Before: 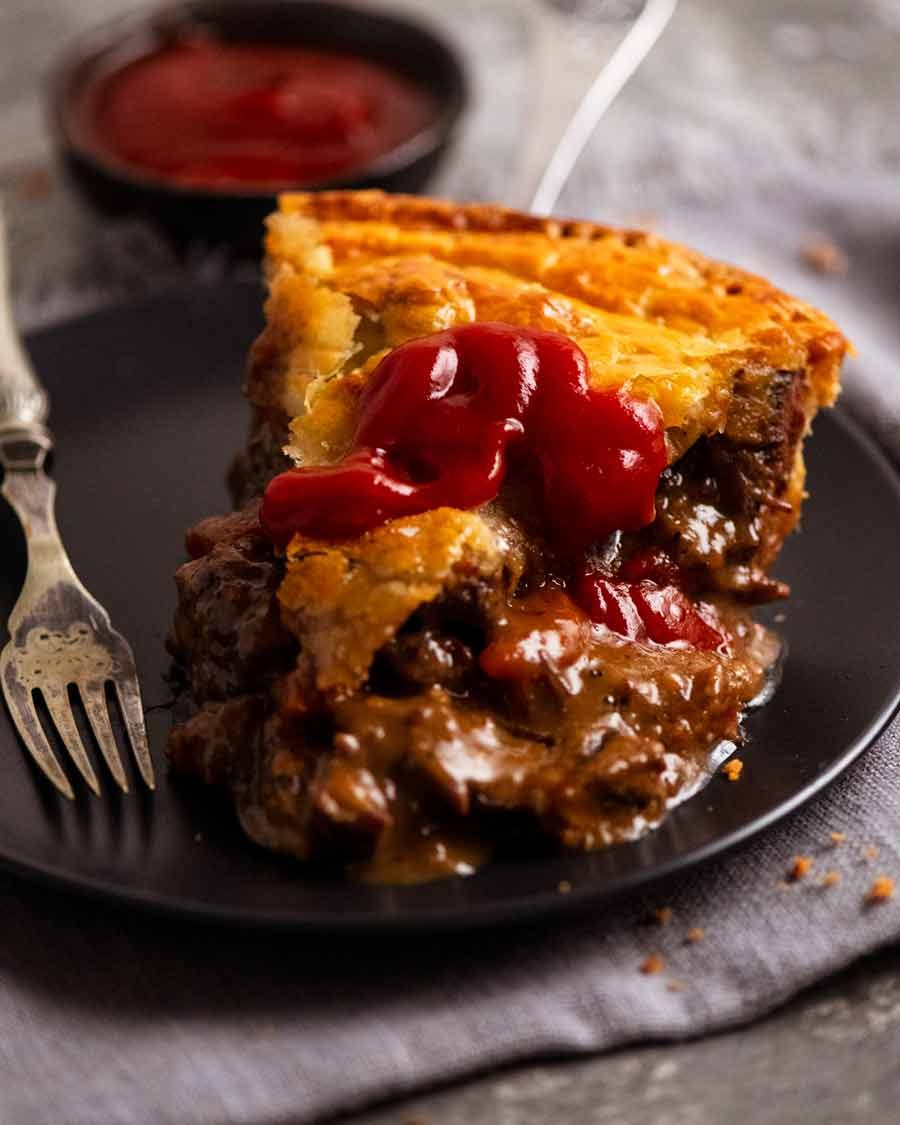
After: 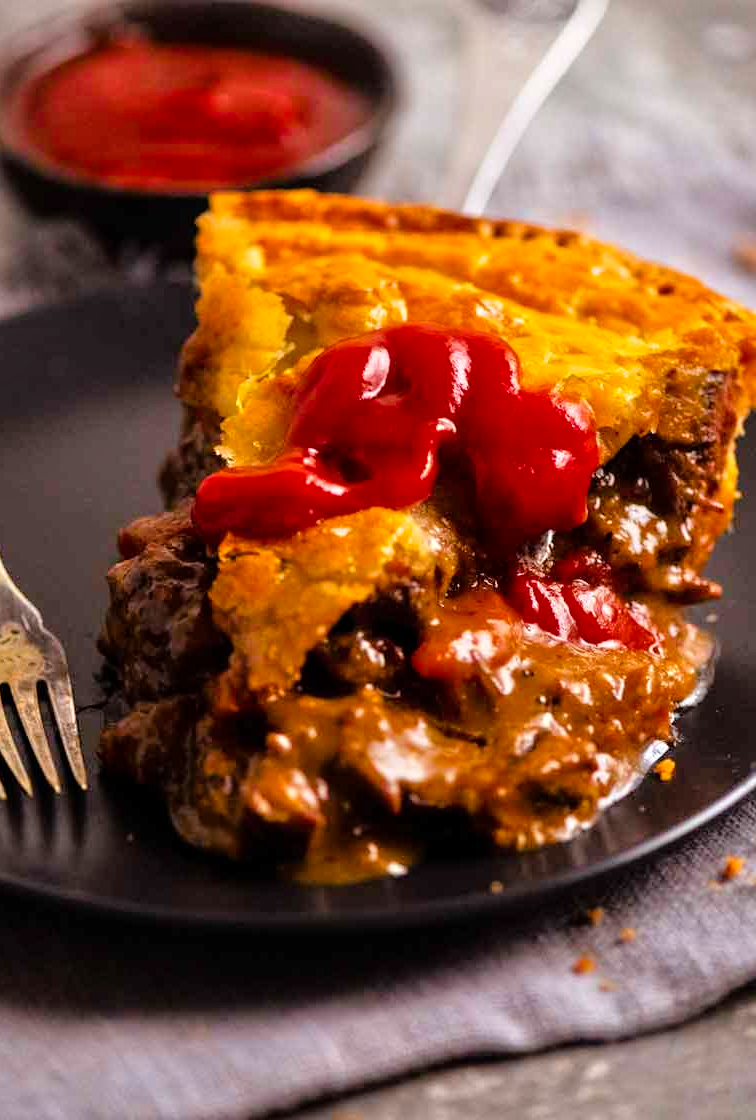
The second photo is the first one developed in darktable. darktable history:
crop: left 7.598%, right 7.873%
tone equalizer: -7 EV 0.15 EV, -6 EV 0.6 EV, -5 EV 1.15 EV, -4 EV 1.33 EV, -3 EV 1.15 EV, -2 EV 0.6 EV, -1 EV 0.15 EV, mask exposure compensation -0.5 EV
color balance rgb: perceptual saturation grading › global saturation 20%, global vibrance 20%
